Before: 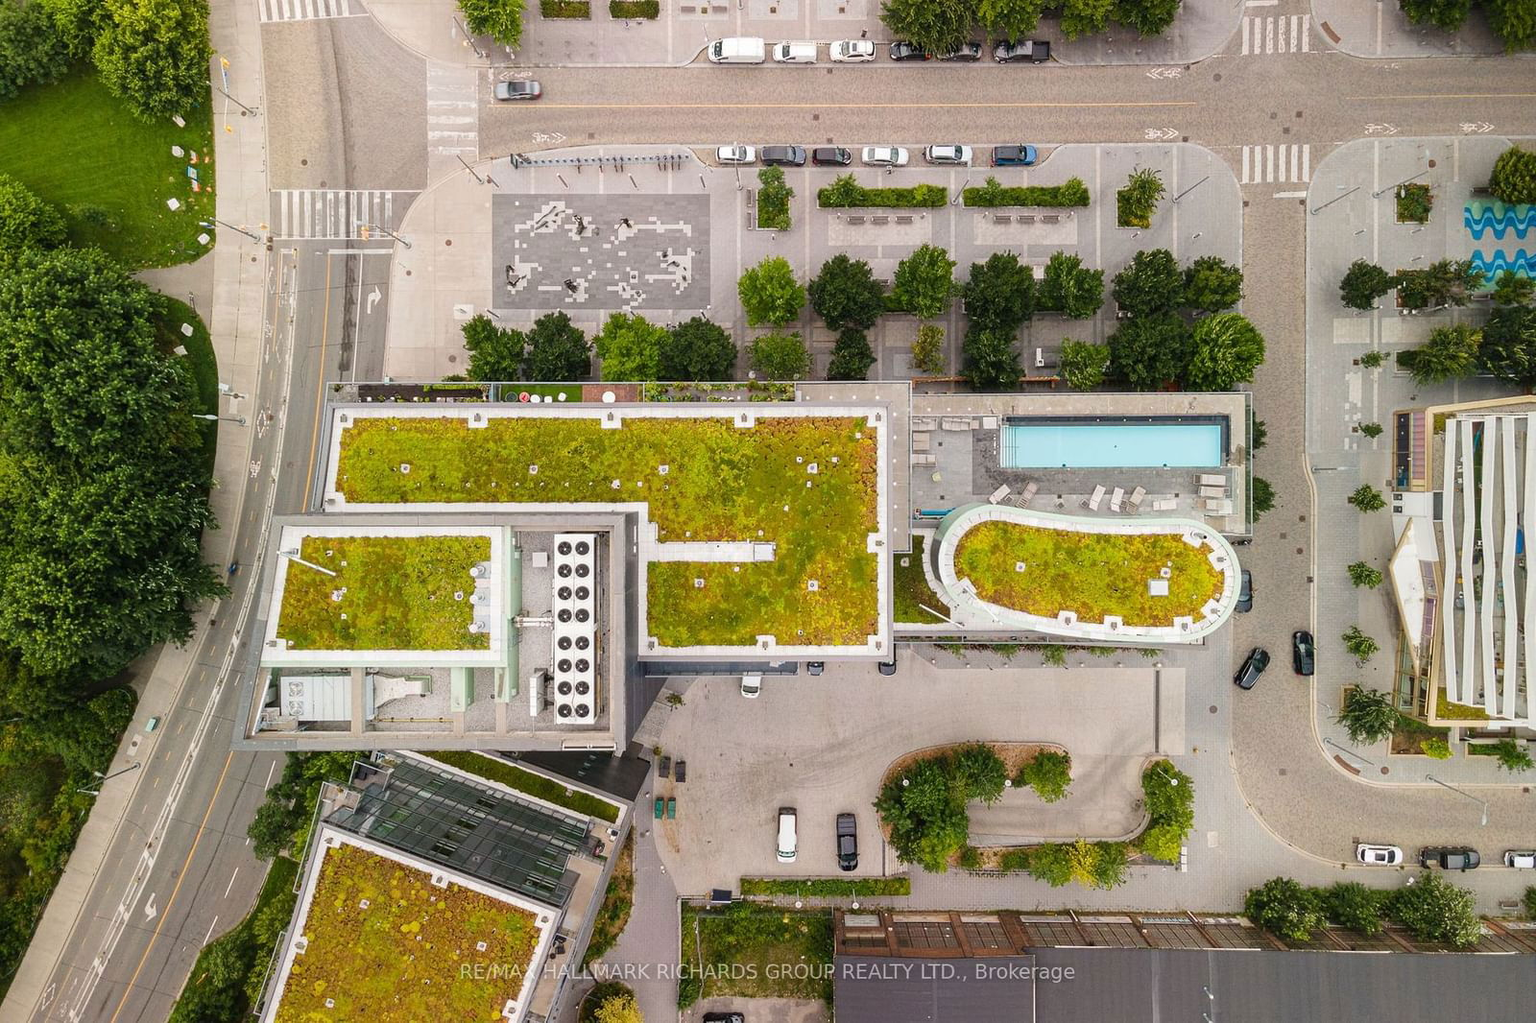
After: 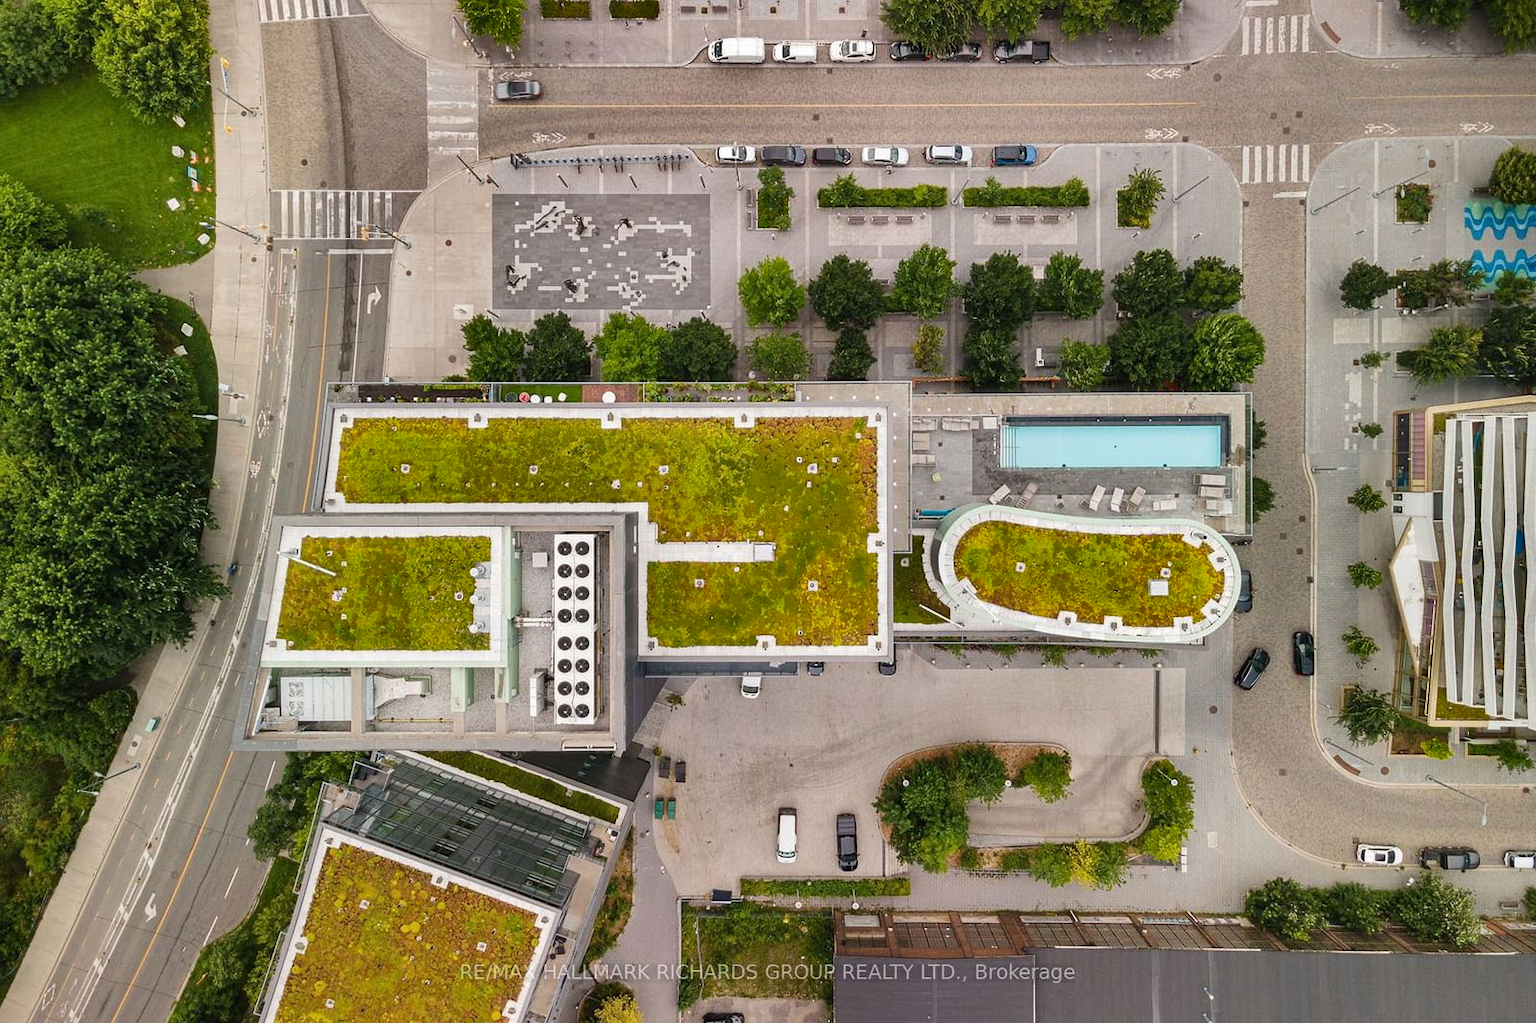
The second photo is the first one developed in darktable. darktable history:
shadows and highlights: shadows 19.12, highlights -83.98, soften with gaussian
